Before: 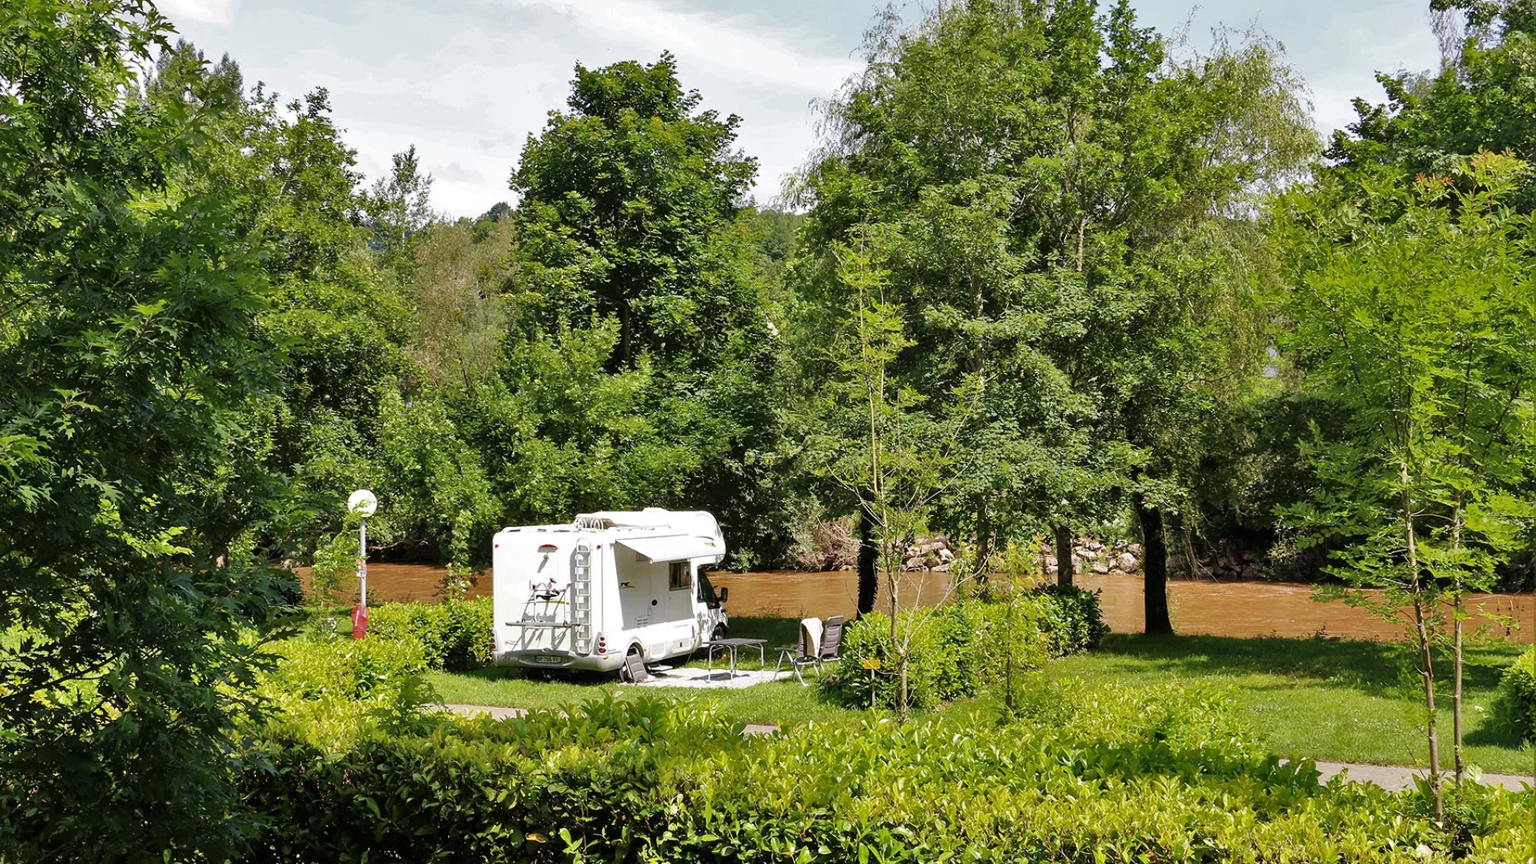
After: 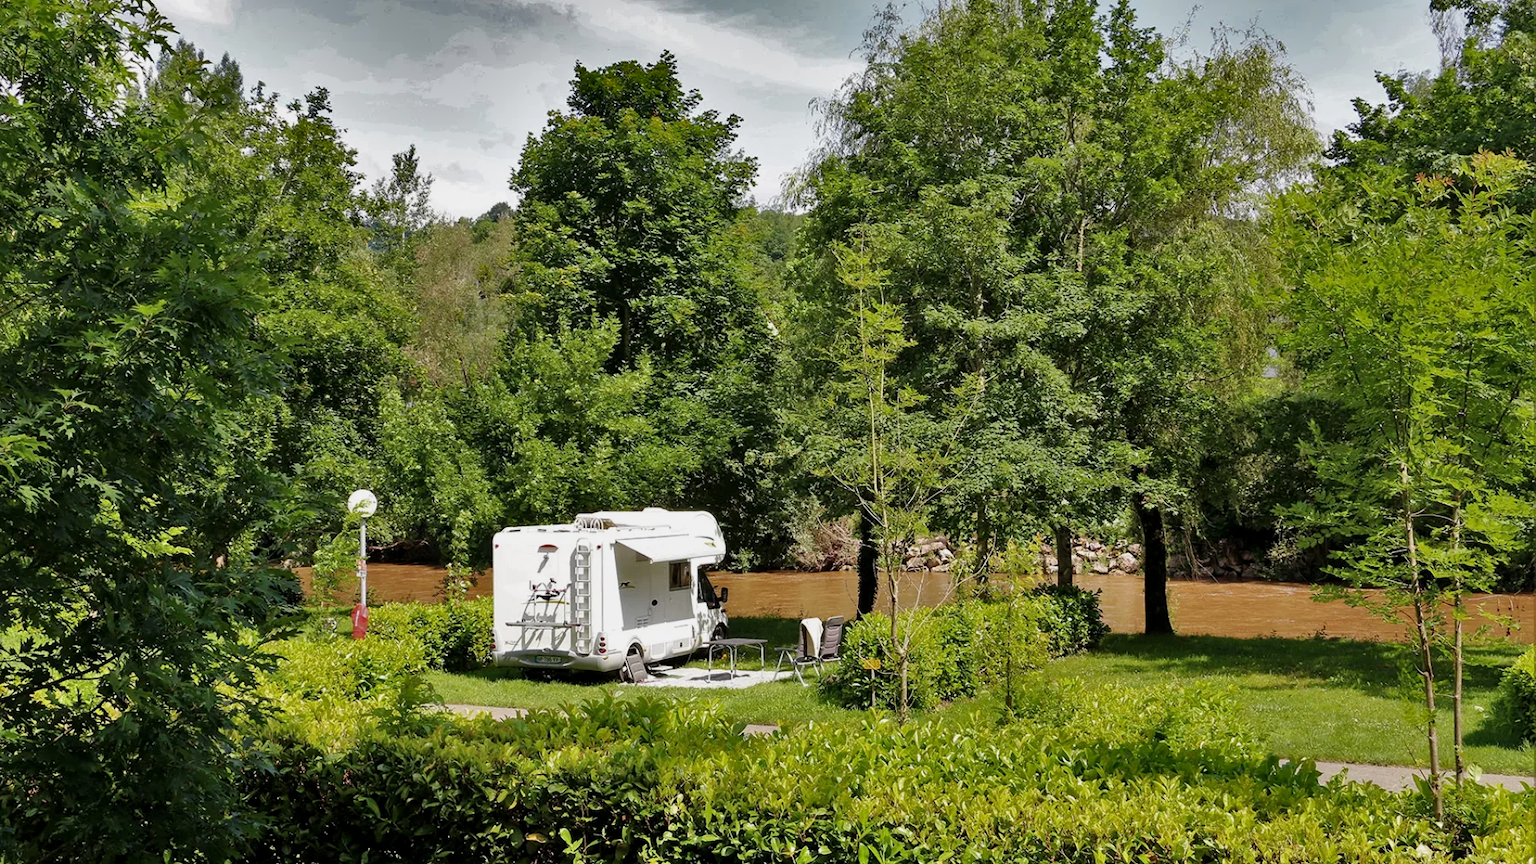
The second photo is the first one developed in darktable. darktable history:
exposure: black level correction 0.001, exposure -0.2 EV, compensate highlight preservation false
shadows and highlights: shadows 20.91, highlights -82.73, soften with gaussian
